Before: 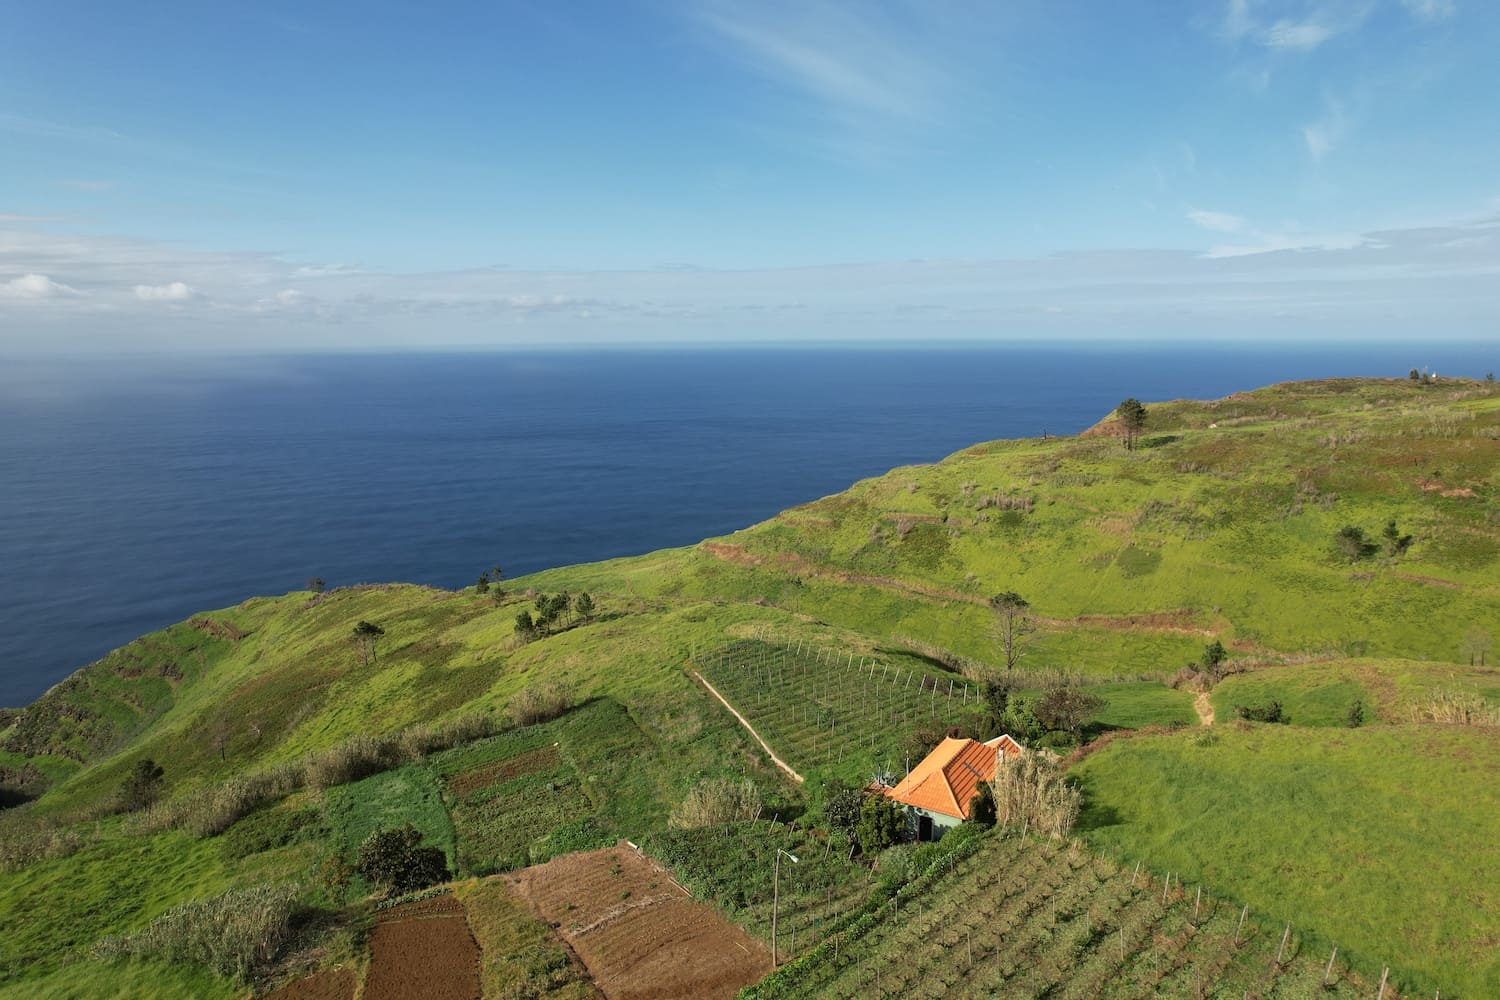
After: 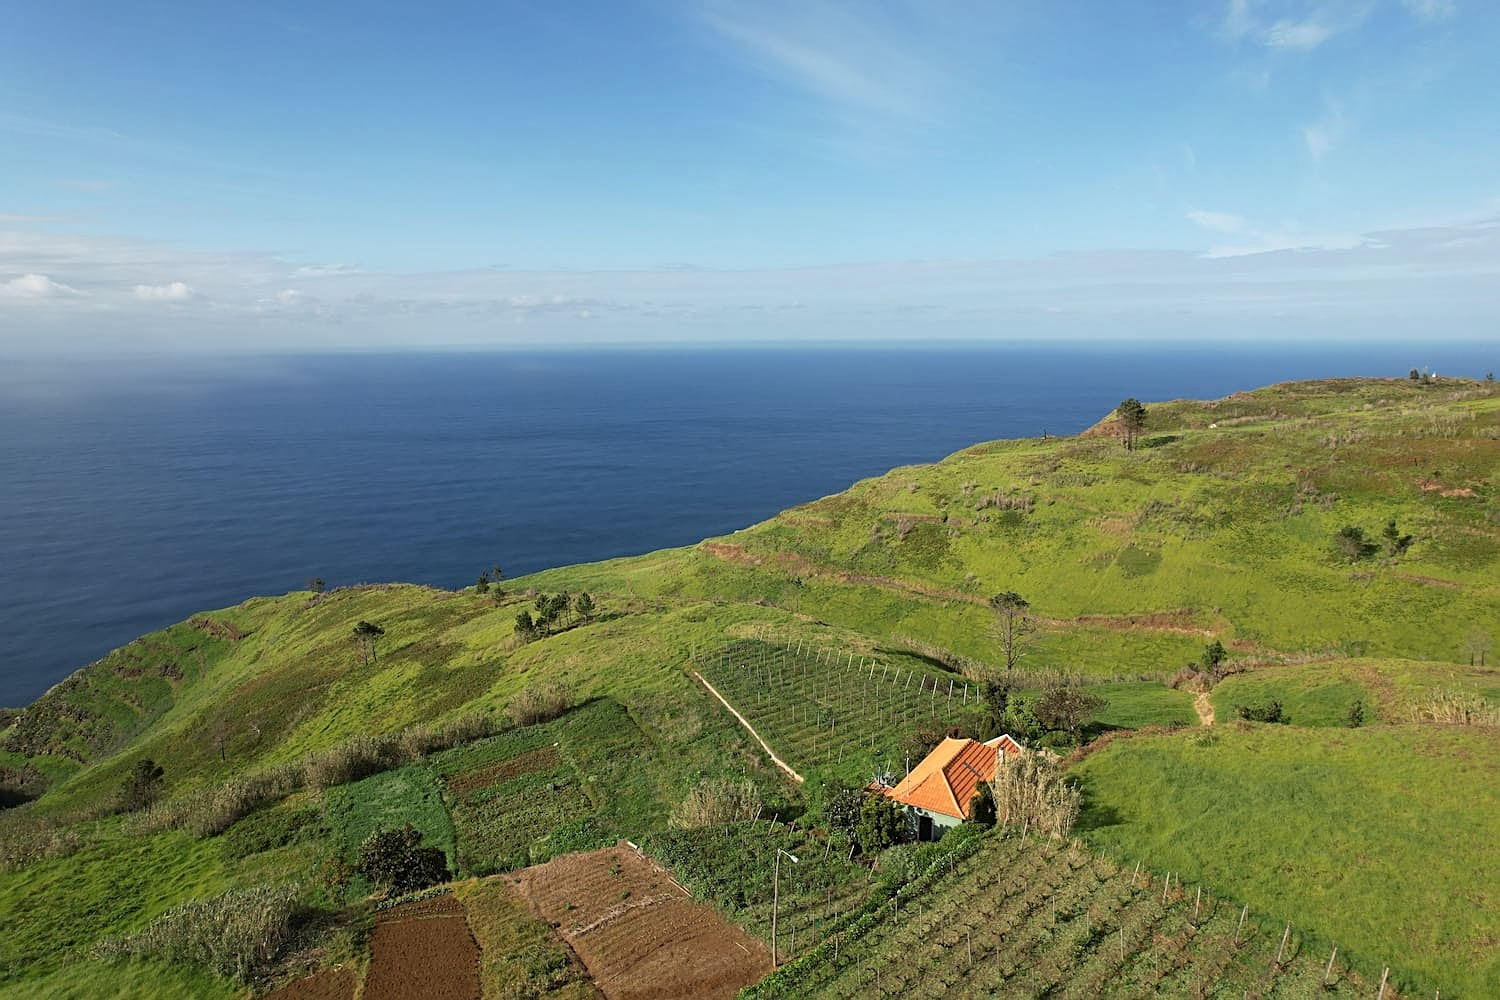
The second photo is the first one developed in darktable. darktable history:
shadows and highlights: shadows -23.08, highlights 46.15, soften with gaussian
sharpen: on, module defaults
